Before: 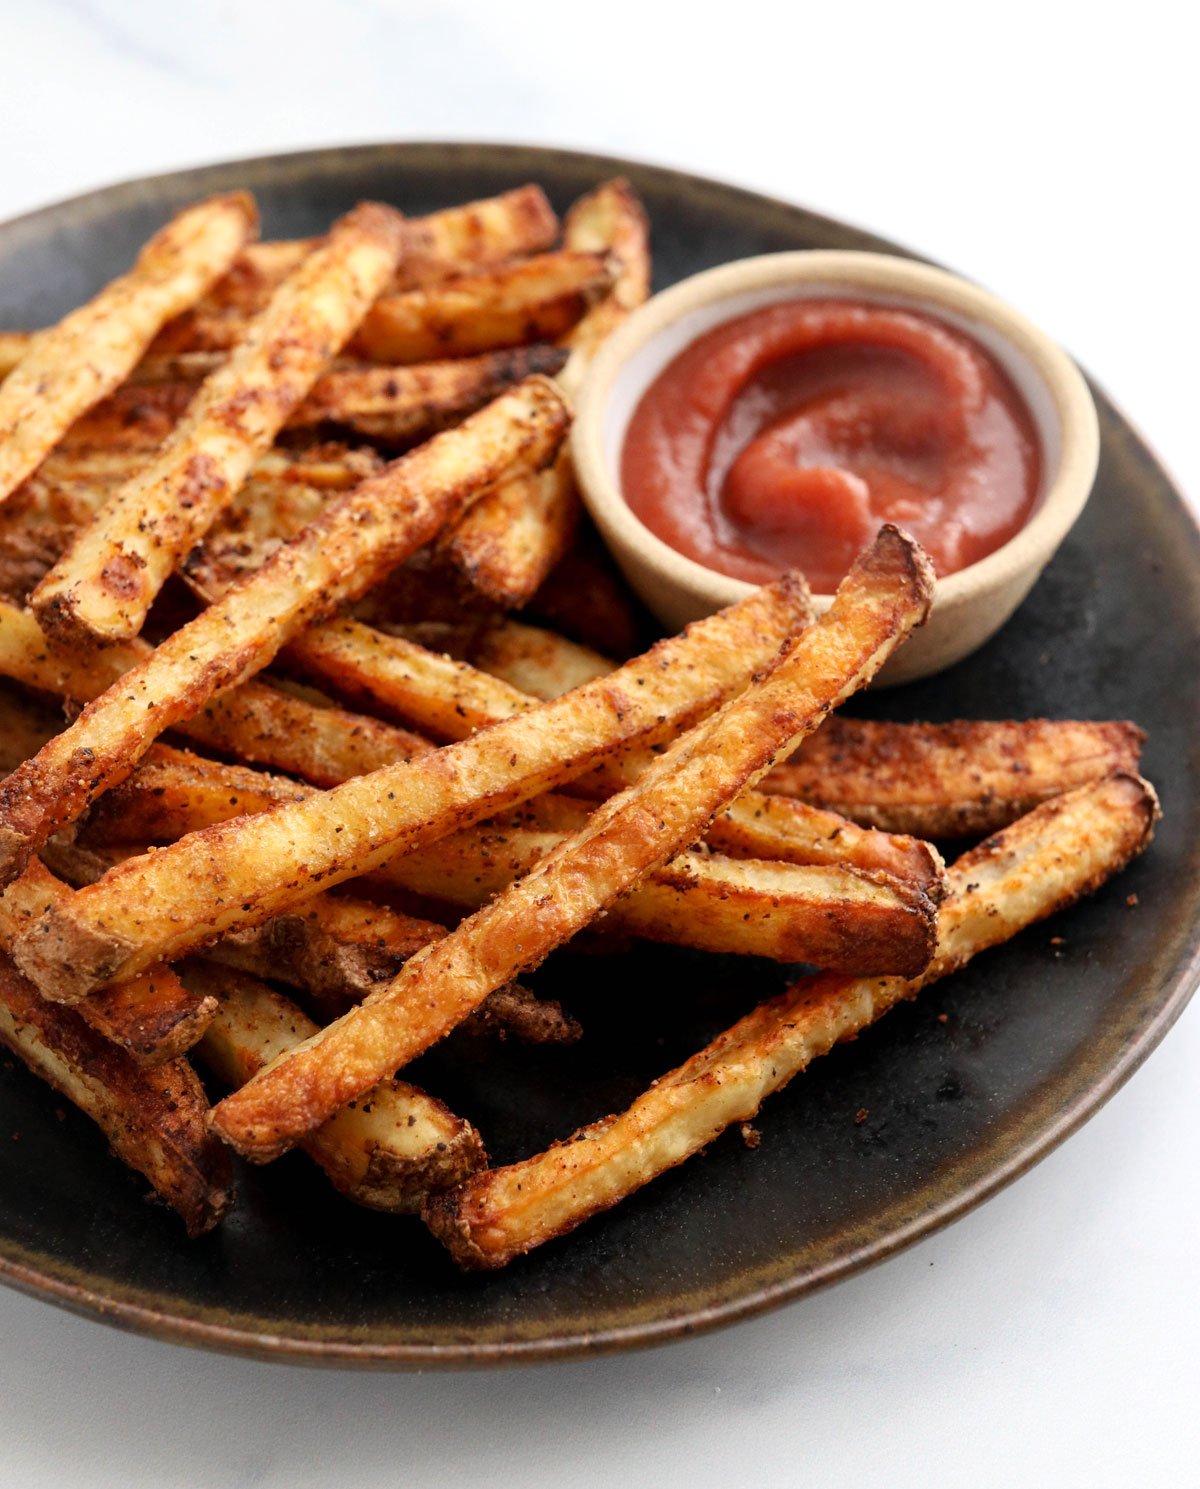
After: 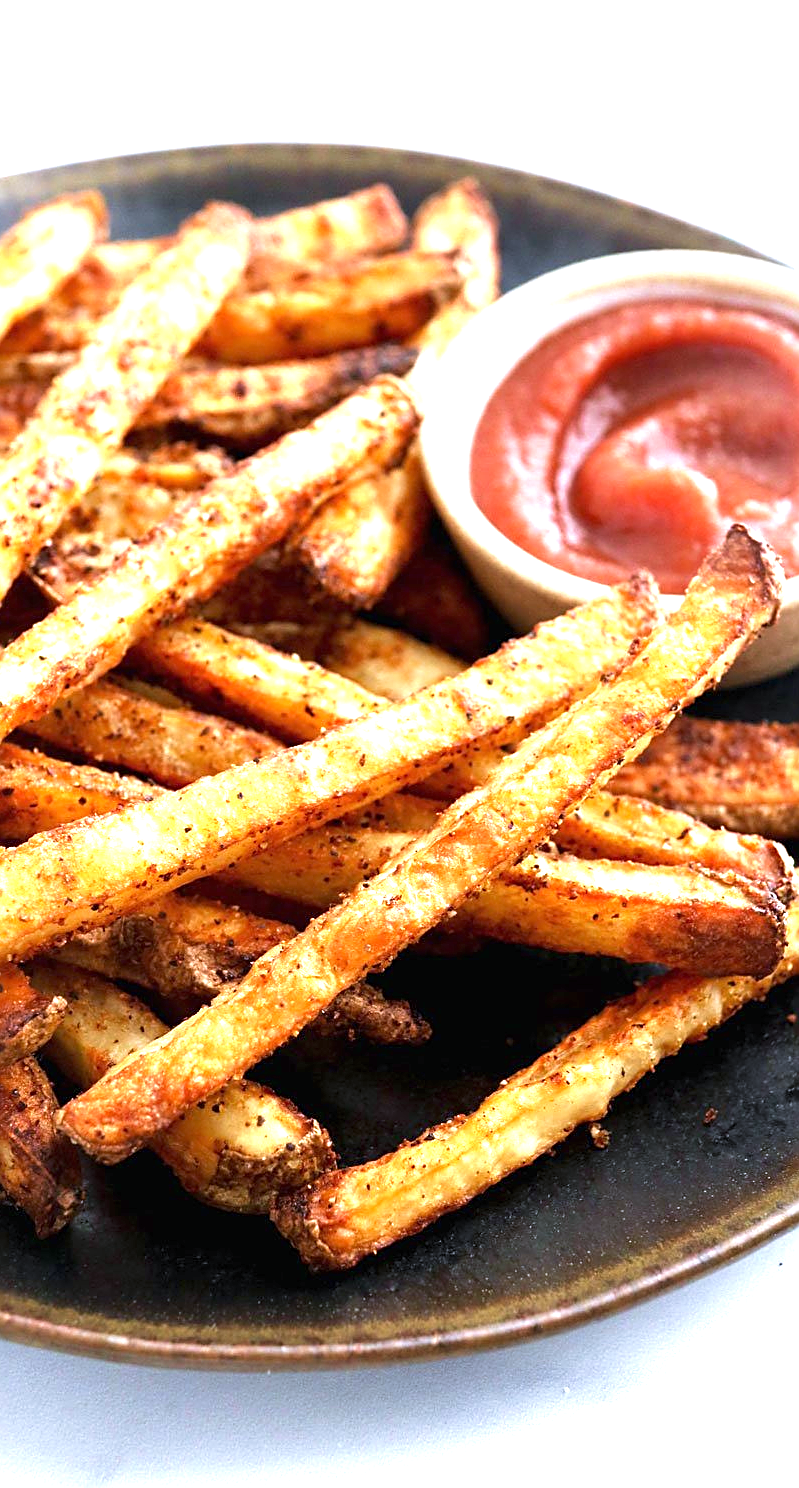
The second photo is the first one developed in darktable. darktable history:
crop and rotate: left 12.648%, right 20.685%
velvia: on, module defaults
white balance: red 0.926, green 1.003, blue 1.133
sharpen: on, module defaults
exposure: black level correction 0, exposure 1.379 EV, compensate exposure bias true, compensate highlight preservation false
